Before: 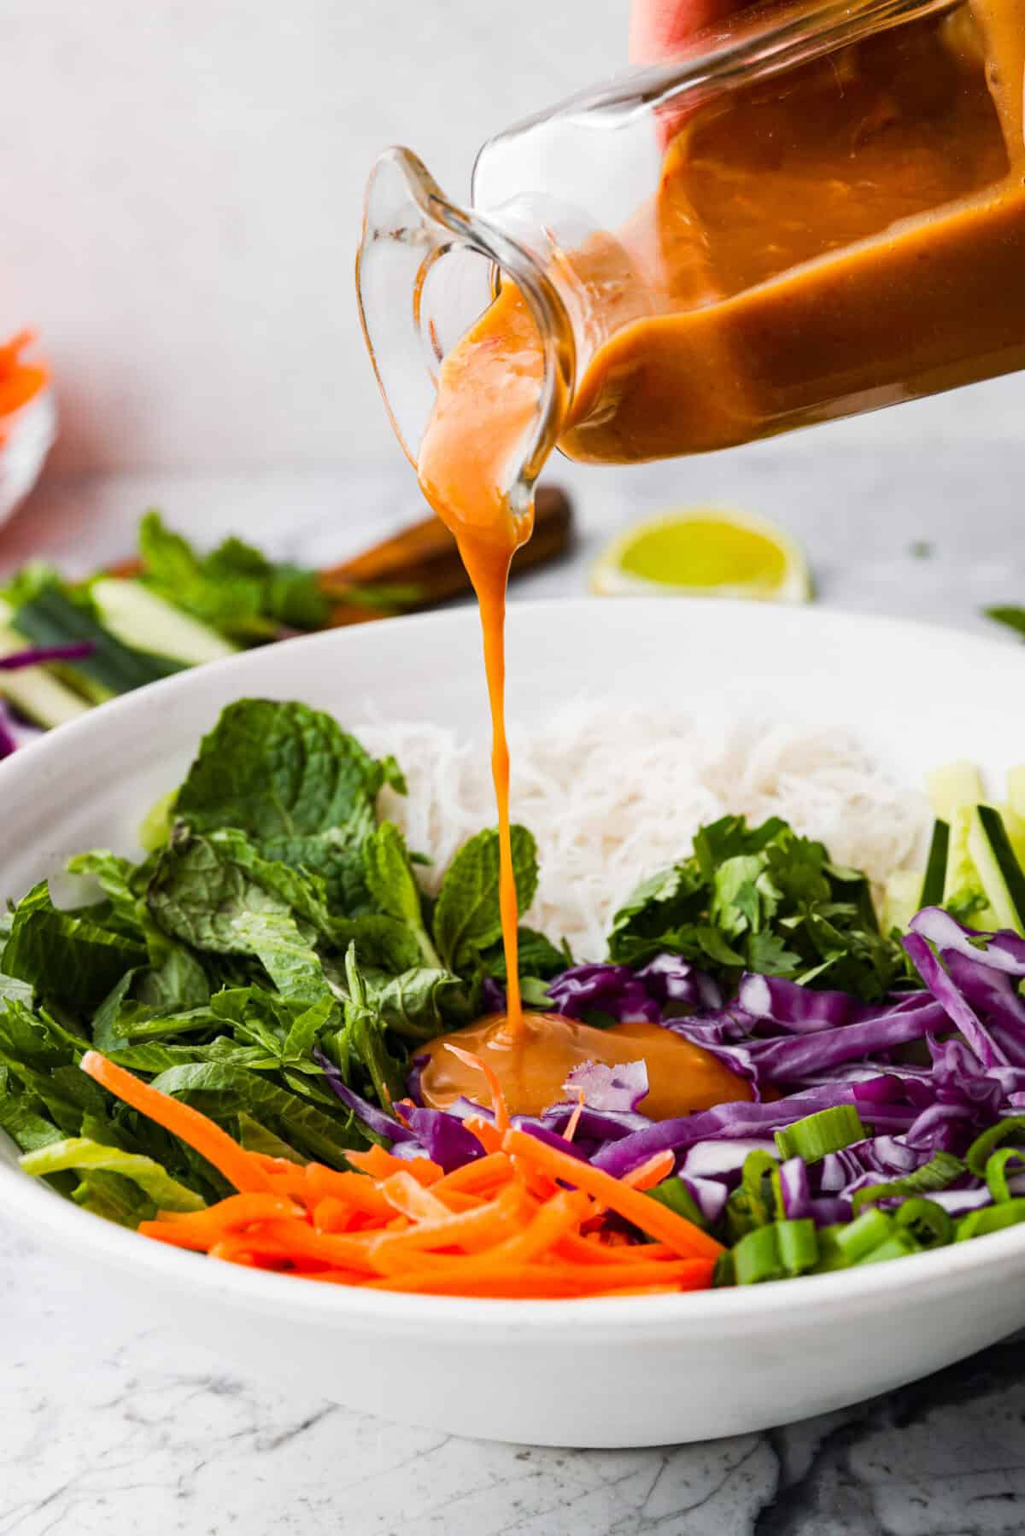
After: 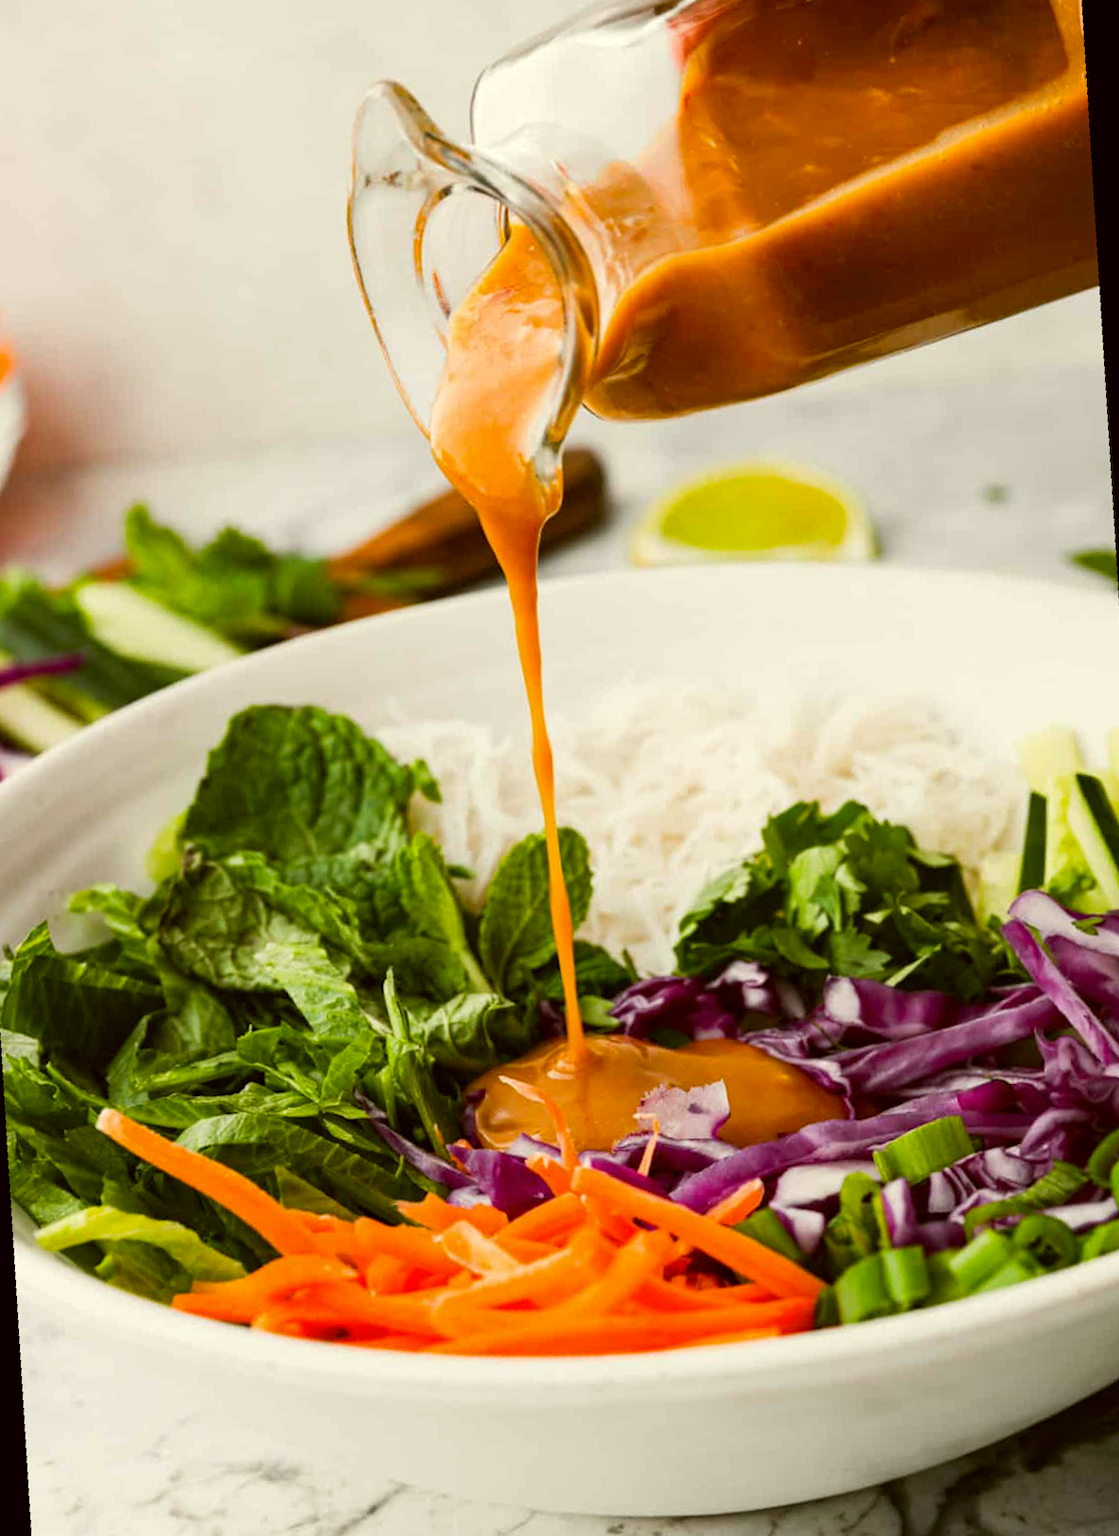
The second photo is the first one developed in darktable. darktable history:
color correction: highlights a* -1.43, highlights b* 10.12, shadows a* 0.395, shadows b* 19.35
crop and rotate: angle -3.27°, left 5.211%, top 5.211%, right 4.607%, bottom 4.607%
rotate and perspective: rotation -6.83°, automatic cropping off
